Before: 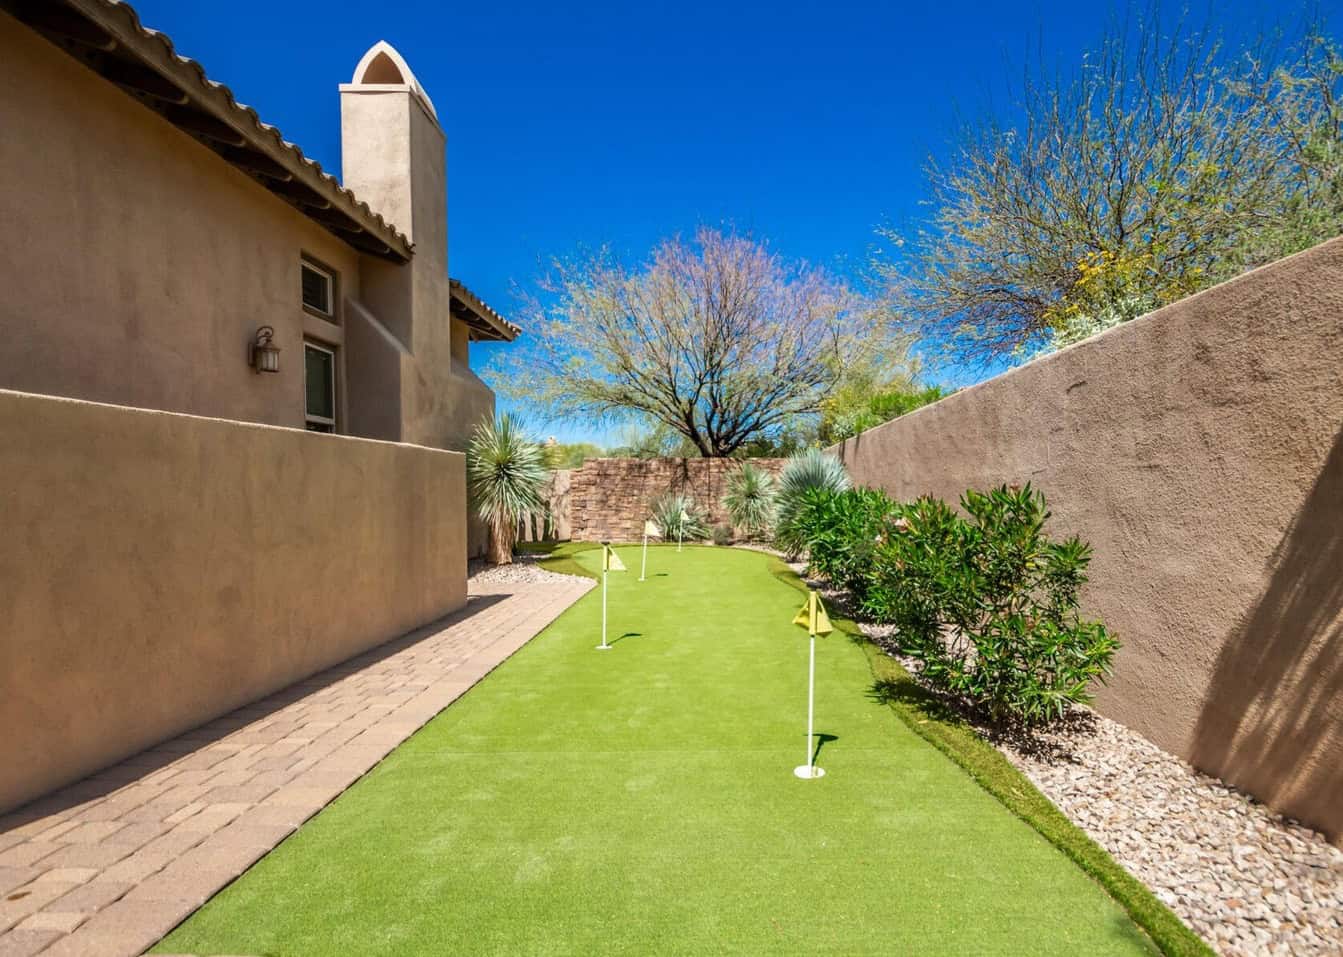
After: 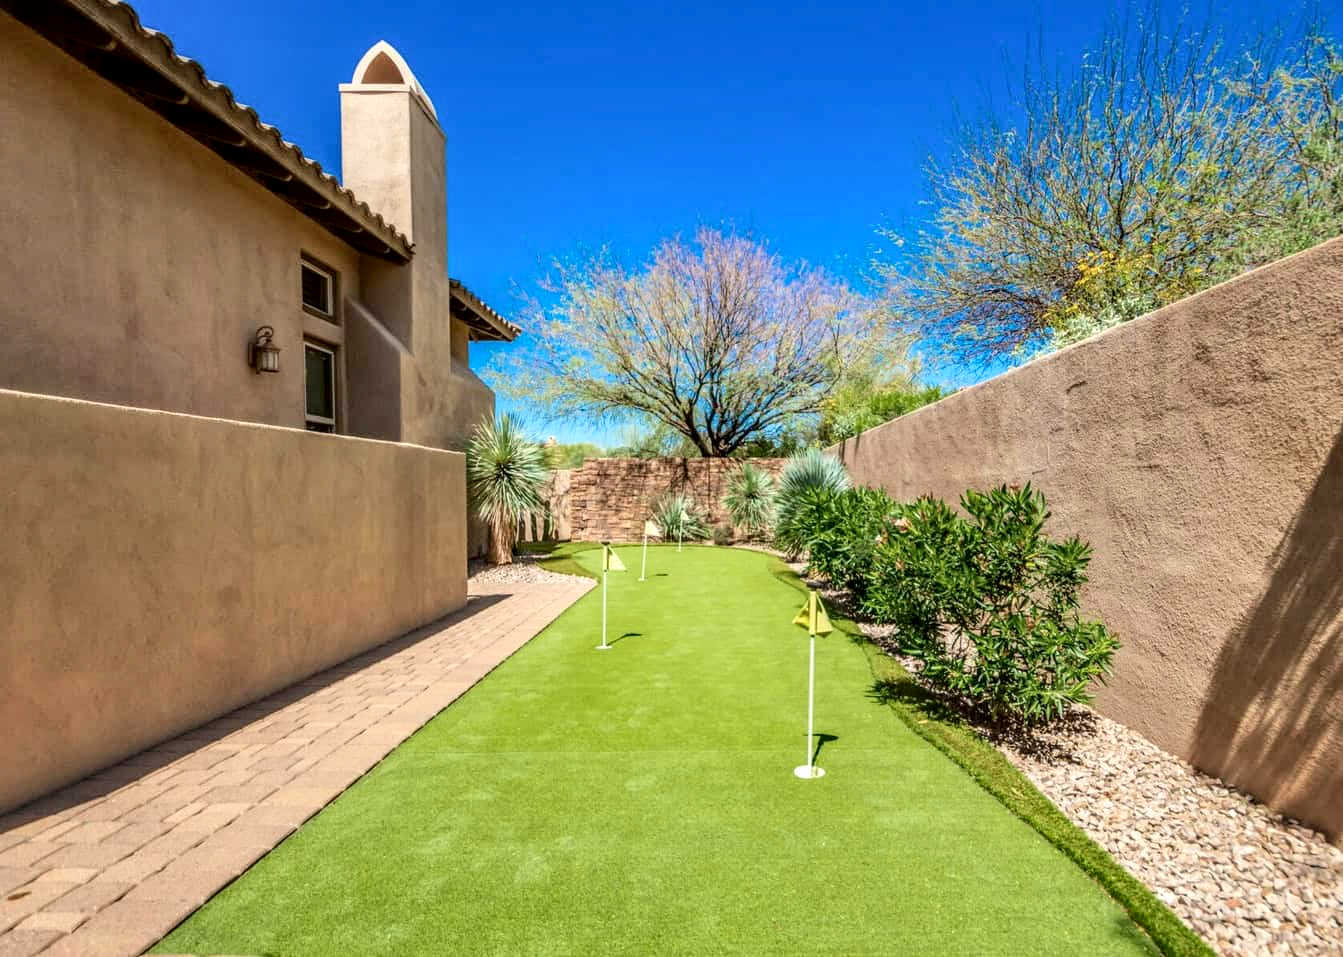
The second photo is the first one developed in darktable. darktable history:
local contrast: on, module defaults
shadows and highlights: shadows 59.43, soften with gaussian
tone curve: curves: ch0 [(0, 0.01) (0.052, 0.045) (0.136, 0.133) (0.29, 0.332) (0.453, 0.531) (0.676, 0.751) (0.89, 0.919) (1, 1)]; ch1 [(0, 0) (0.094, 0.081) (0.285, 0.299) (0.385, 0.403) (0.447, 0.429) (0.495, 0.496) (0.544, 0.552) (0.589, 0.612) (0.722, 0.728) (1, 1)]; ch2 [(0, 0) (0.257, 0.217) (0.43, 0.421) (0.498, 0.507) (0.531, 0.544) (0.56, 0.579) (0.625, 0.642) (1, 1)], color space Lab, independent channels, preserve colors none
contrast brightness saturation: saturation -0.05
